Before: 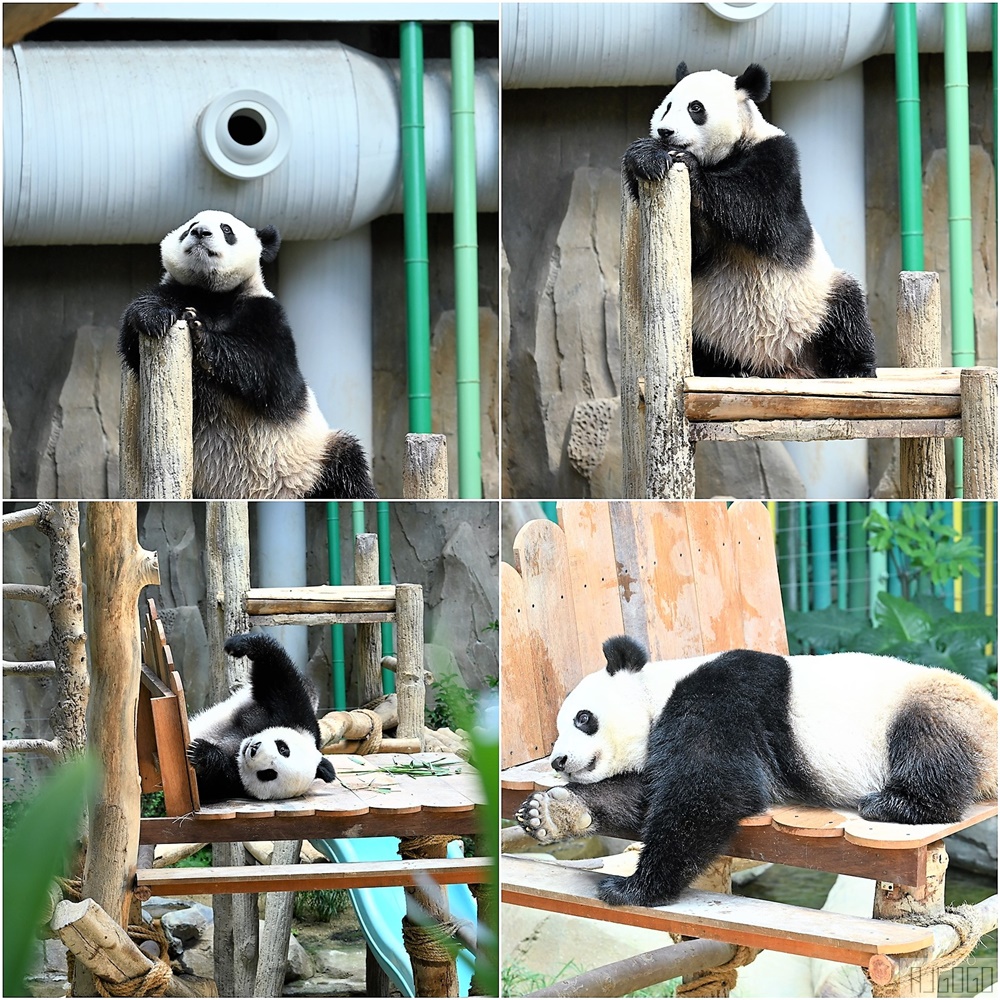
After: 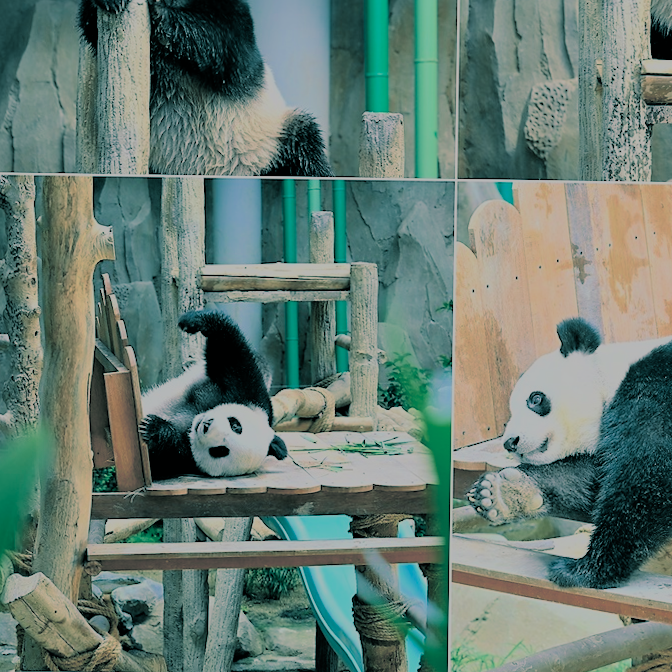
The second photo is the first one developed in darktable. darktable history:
crop and rotate: angle -0.82°, left 3.85%, top 31.828%, right 27.992%
color balance rgb: perceptual saturation grading › global saturation 20%, perceptual saturation grading › highlights -25%, perceptual saturation grading › shadows 50%
filmic rgb: white relative exposure 8 EV, threshold 3 EV, hardness 2.44, latitude 10.07%, contrast 0.72, highlights saturation mix 10%, shadows ↔ highlights balance 1.38%, color science v4 (2020), enable highlight reconstruction true
split-toning: shadows › hue 186.43°, highlights › hue 49.29°, compress 30.29%
